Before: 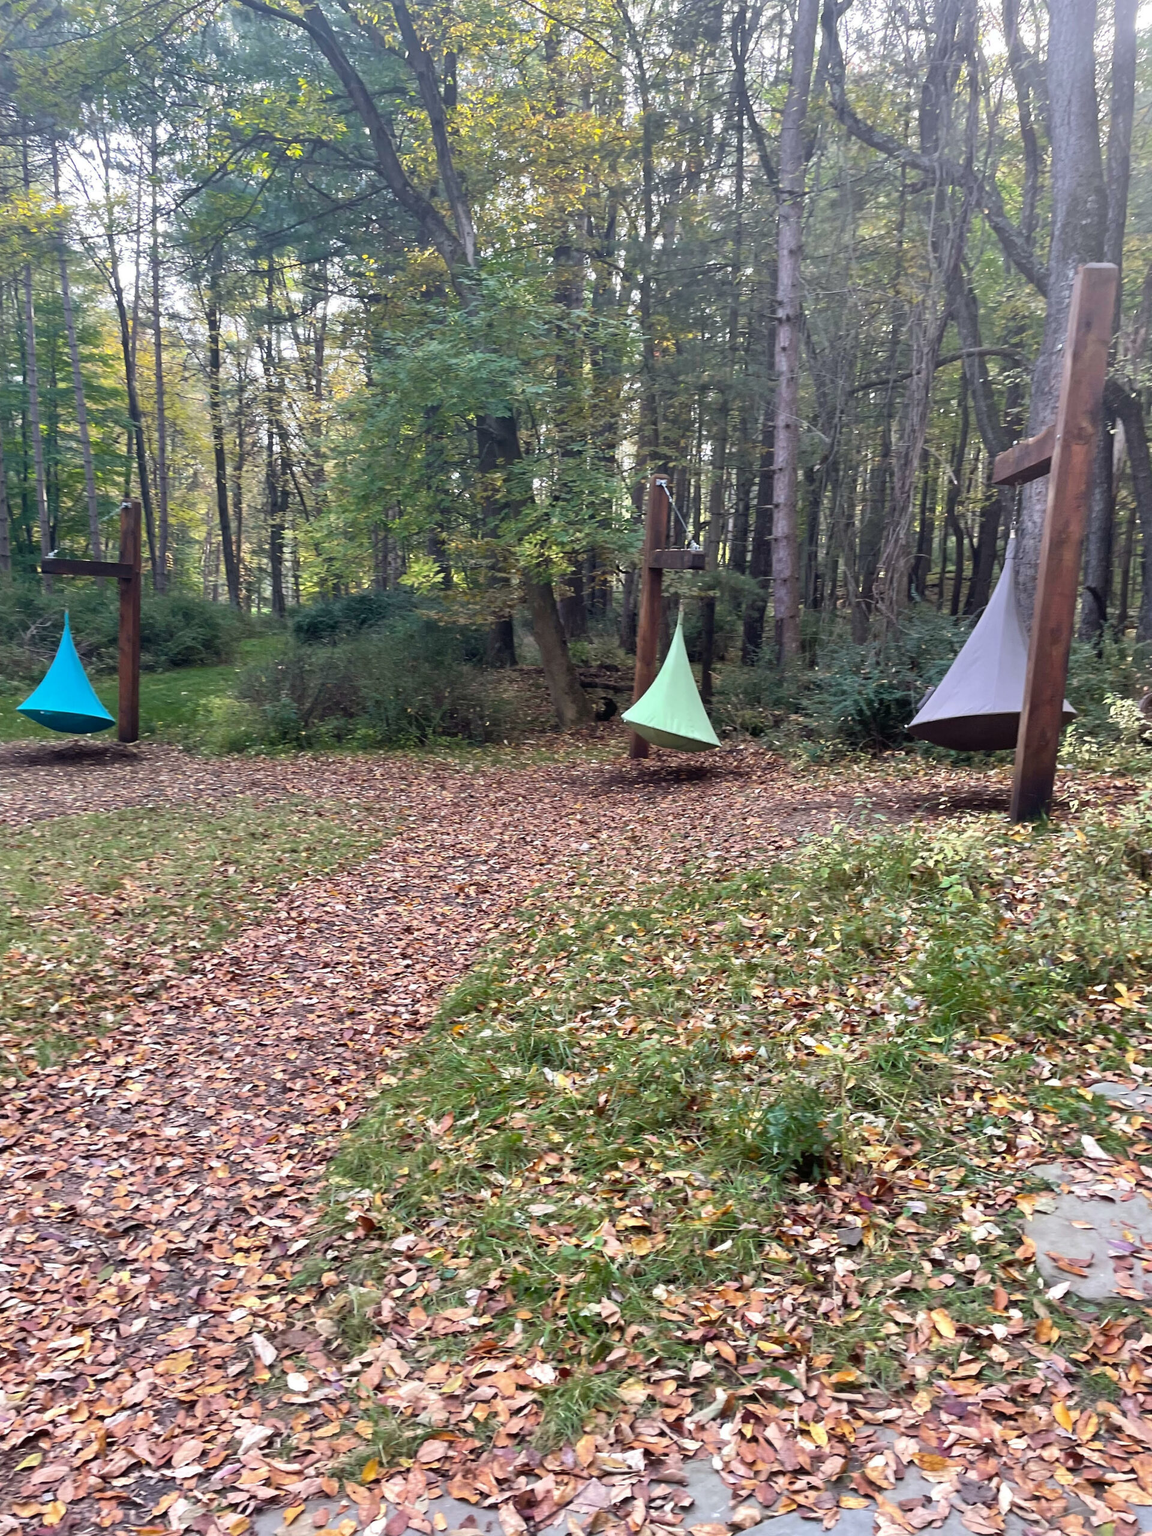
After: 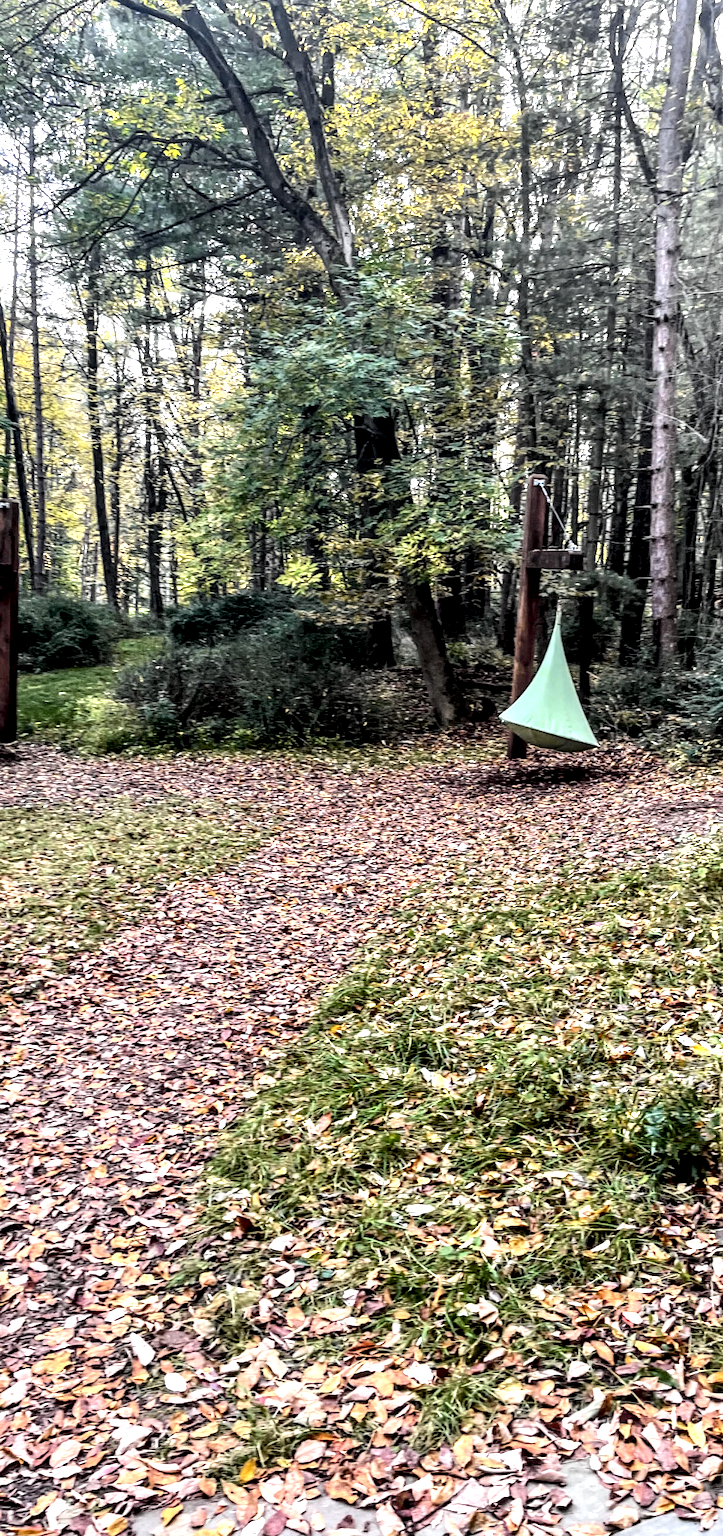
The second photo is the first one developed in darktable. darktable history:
local contrast: highlights 20%, detail 197%
tone curve: curves: ch0 [(0, 0) (0.037, 0.025) (0.131, 0.093) (0.275, 0.256) (0.476, 0.517) (0.607, 0.667) (0.691, 0.745) (0.789, 0.836) (0.911, 0.925) (0.997, 0.995)]; ch1 [(0, 0) (0.301, 0.3) (0.444, 0.45) (0.493, 0.495) (0.507, 0.503) (0.534, 0.533) (0.582, 0.58) (0.658, 0.693) (0.746, 0.77) (1, 1)]; ch2 [(0, 0) (0.246, 0.233) (0.36, 0.352) (0.415, 0.418) (0.476, 0.492) (0.502, 0.504) (0.525, 0.518) (0.539, 0.544) (0.586, 0.602) (0.634, 0.651) (0.706, 0.727) (0.853, 0.852) (1, 0.951)], color space Lab, independent channels, preserve colors none
tone equalizer: -8 EV -0.417 EV, -7 EV -0.389 EV, -6 EV -0.333 EV, -5 EV -0.222 EV, -3 EV 0.222 EV, -2 EV 0.333 EV, -1 EV 0.389 EV, +0 EV 0.417 EV, edges refinement/feathering 500, mask exposure compensation -1.57 EV, preserve details no
crop: left 10.644%, right 26.528%
